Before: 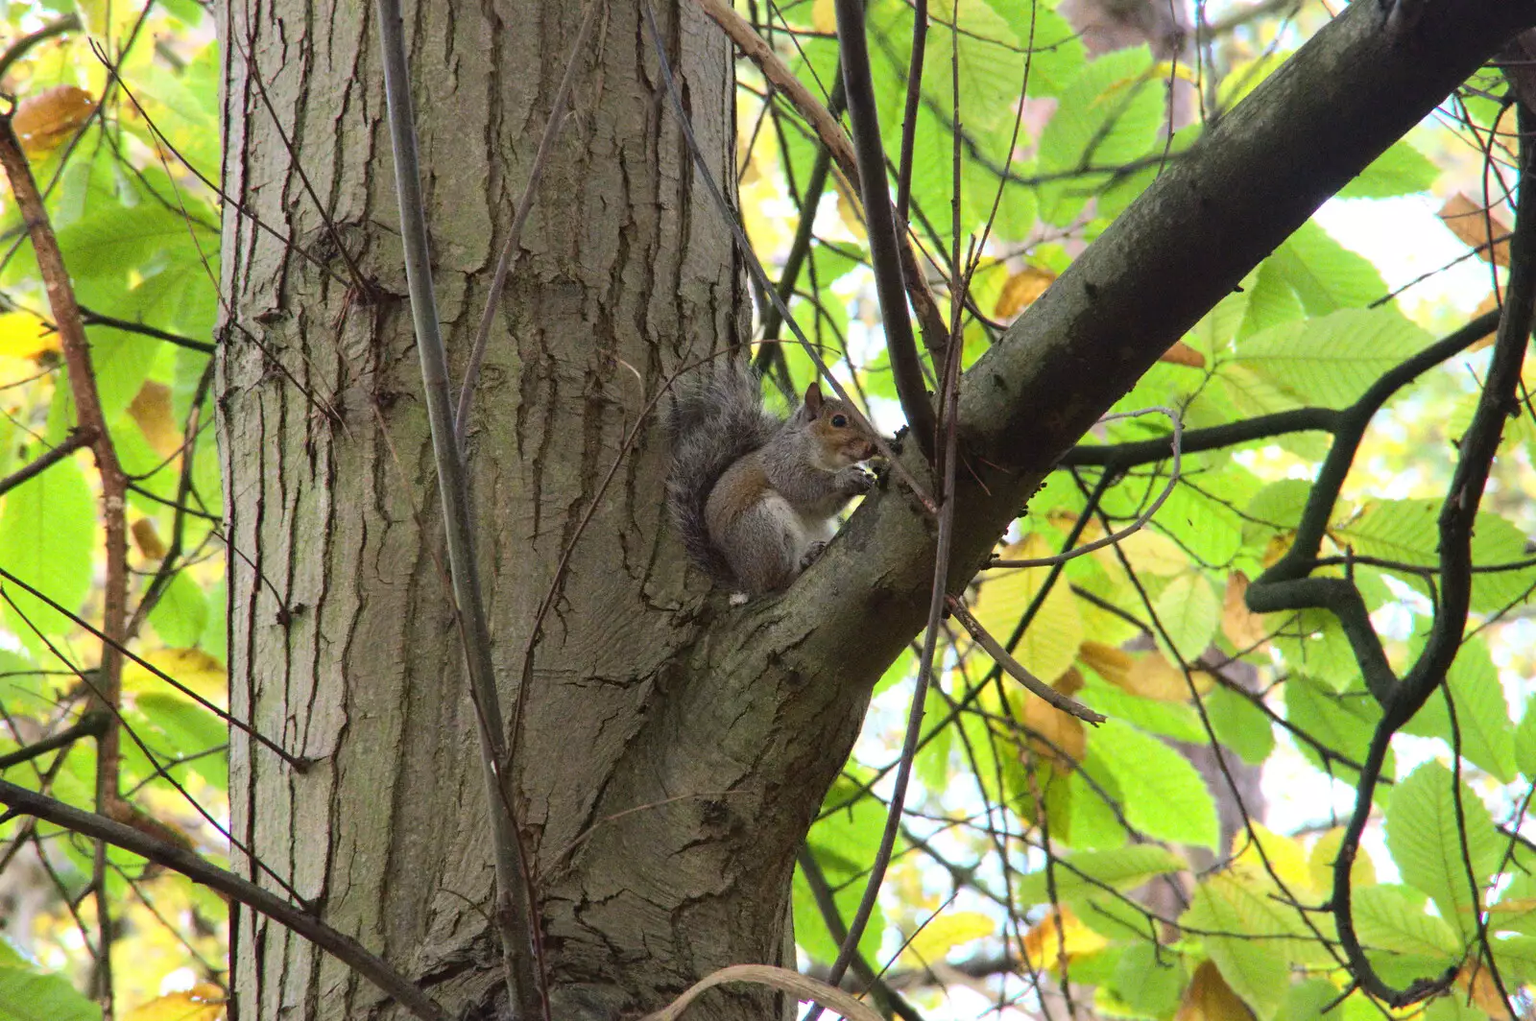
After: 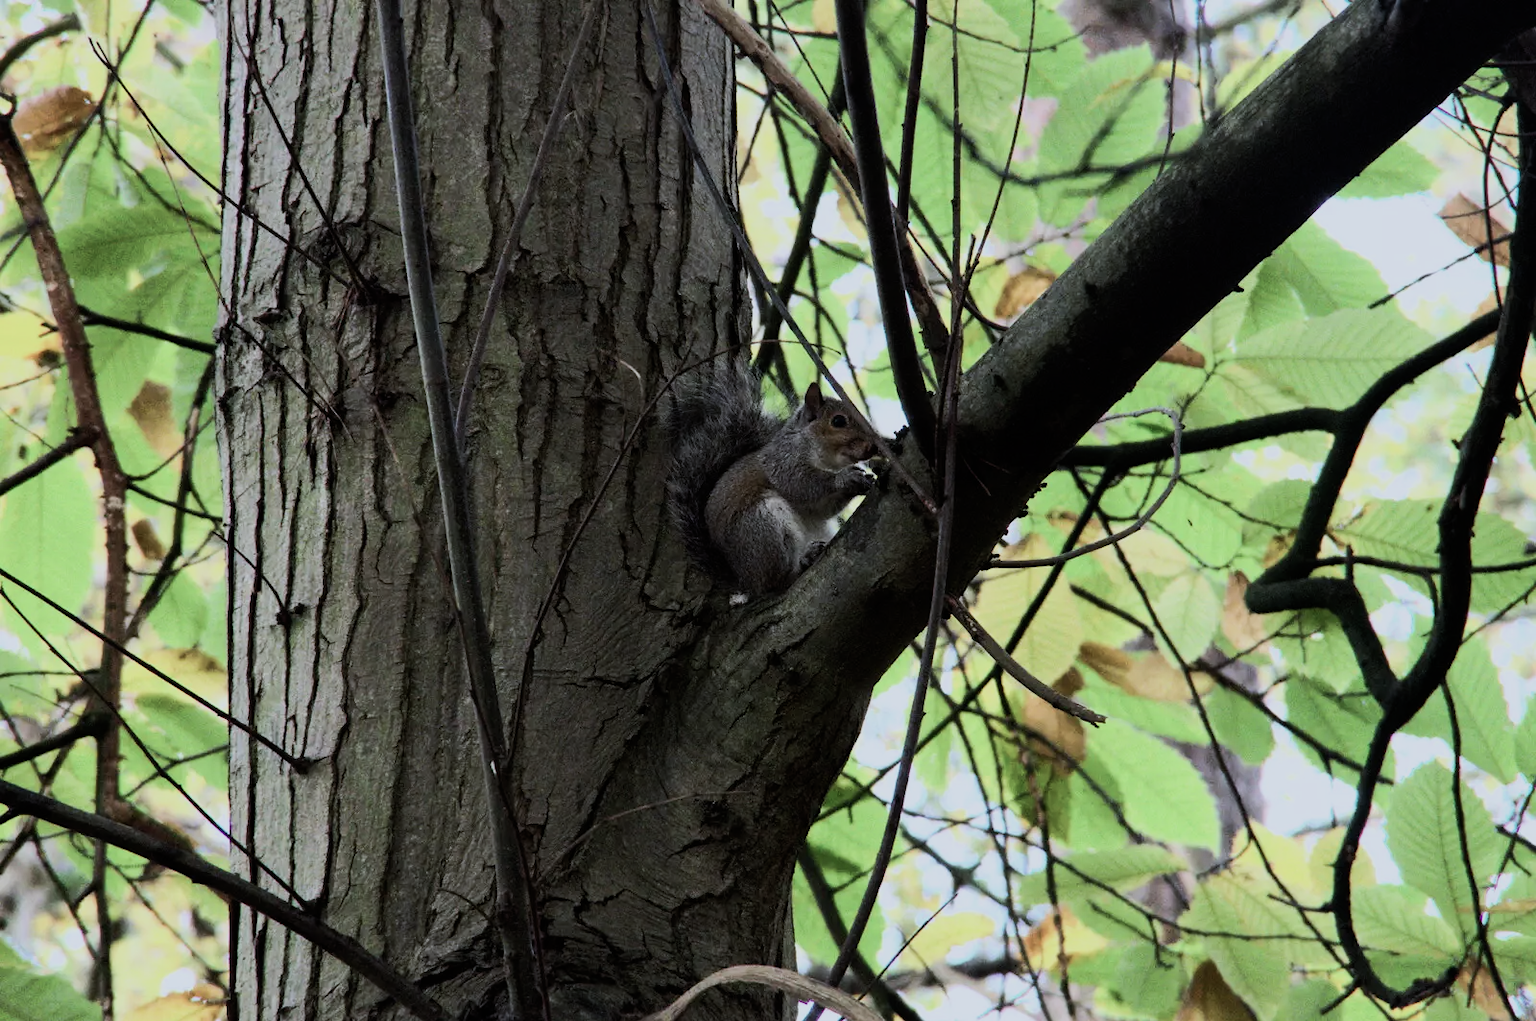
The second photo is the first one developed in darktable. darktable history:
color balance rgb: perceptual saturation grading › highlights -31.88%, perceptual saturation grading › mid-tones 5.8%, perceptual saturation grading › shadows 18.12%, perceptual brilliance grading › highlights 3.62%, perceptual brilliance grading › mid-tones -18.12%, perceptual brilliance grading › shadows -41.3%
color calibration: x 0.37, y 0.382, temperature 4313.32 K
filmic rgb: black relative exposure -7.65 EV, white relative exposure 4.56 EV, hardness 3.61, contrast 1.106
